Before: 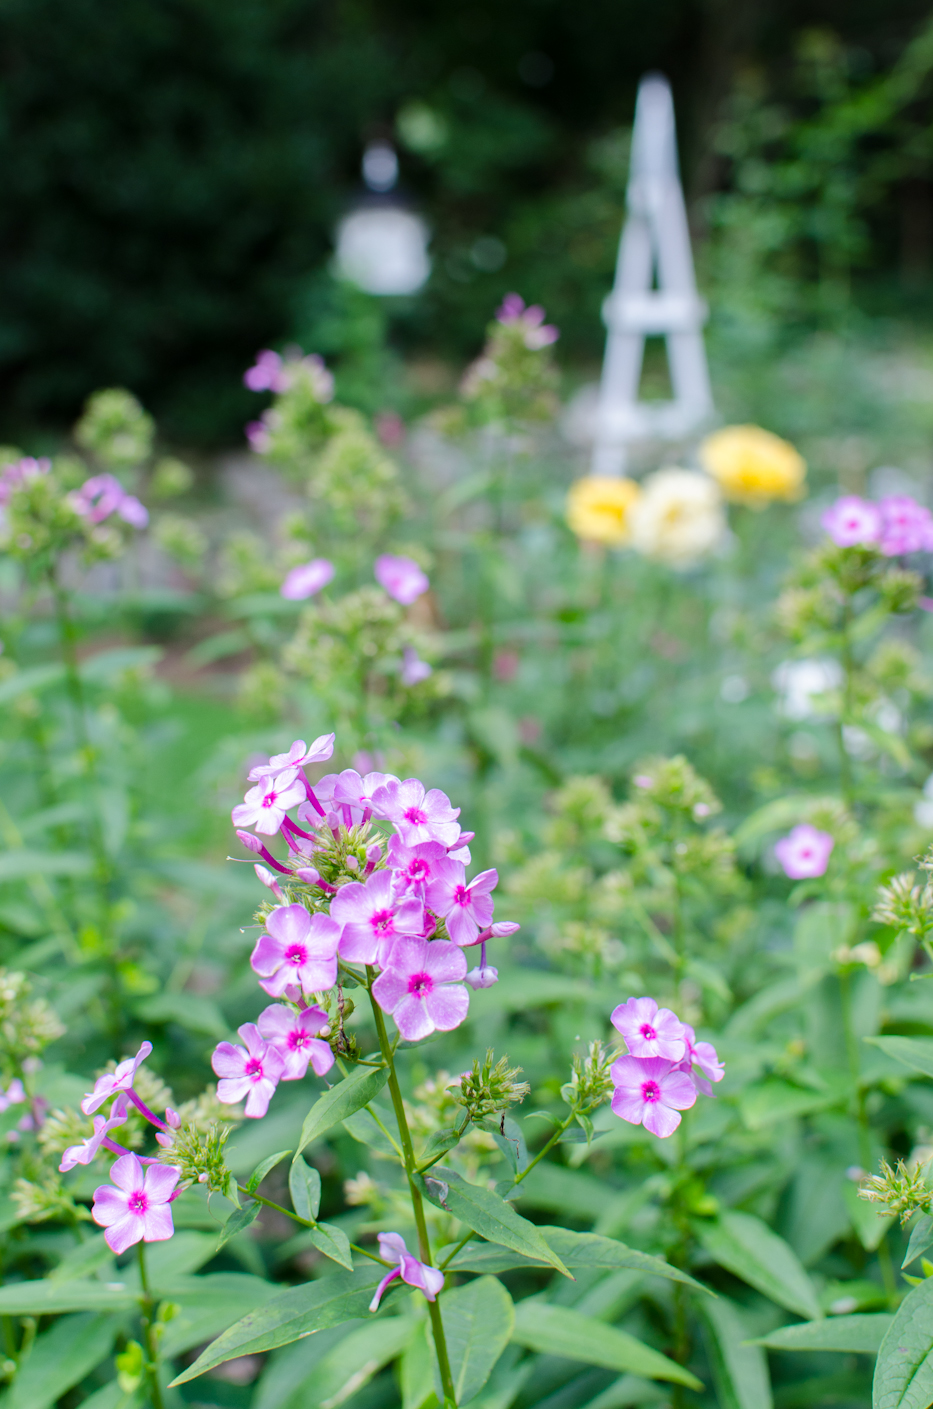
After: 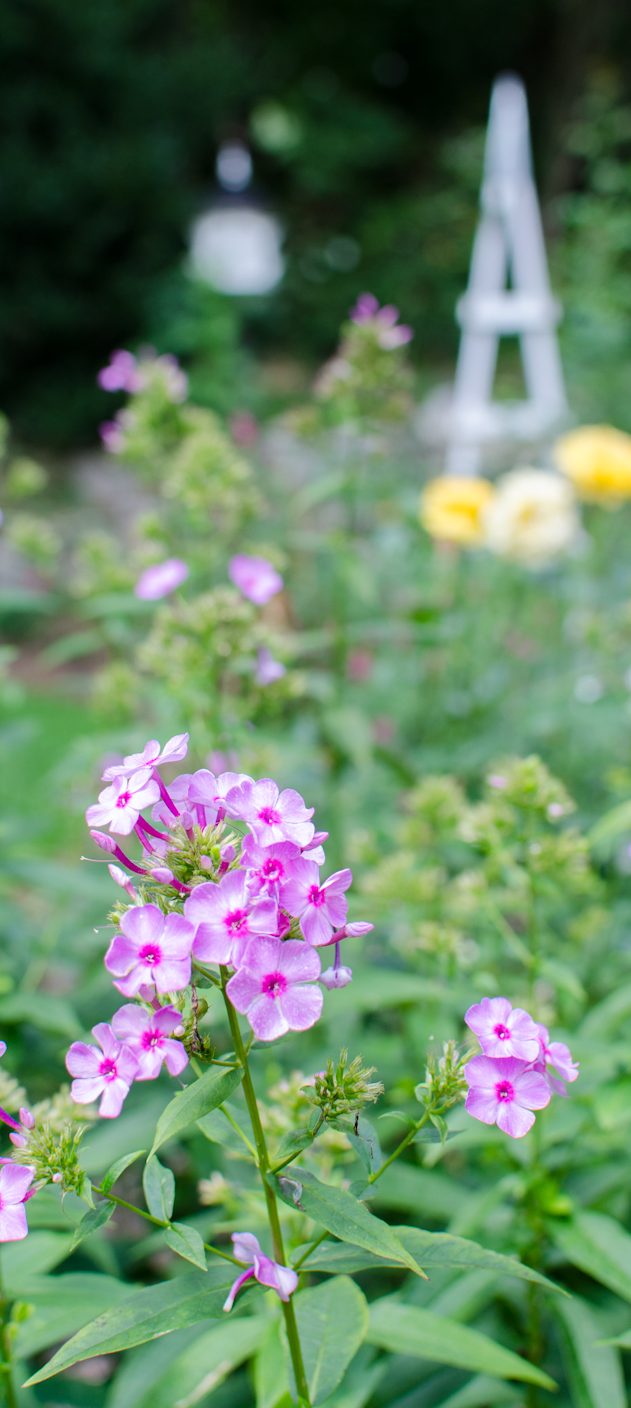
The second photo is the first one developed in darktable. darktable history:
crop and rotate: left 15.687%, right 16.638%
